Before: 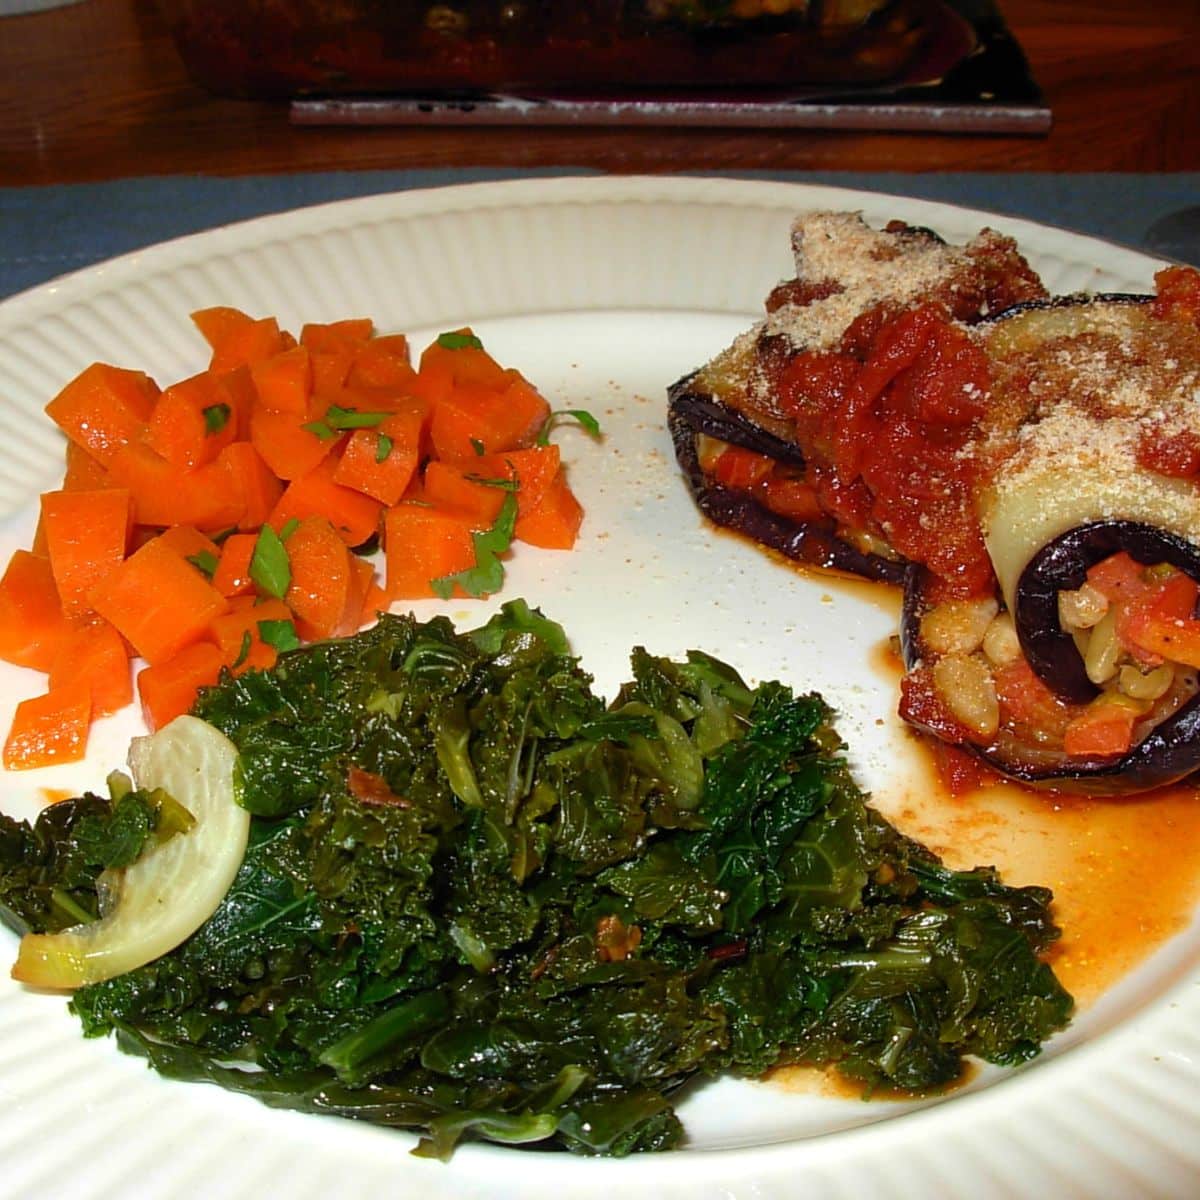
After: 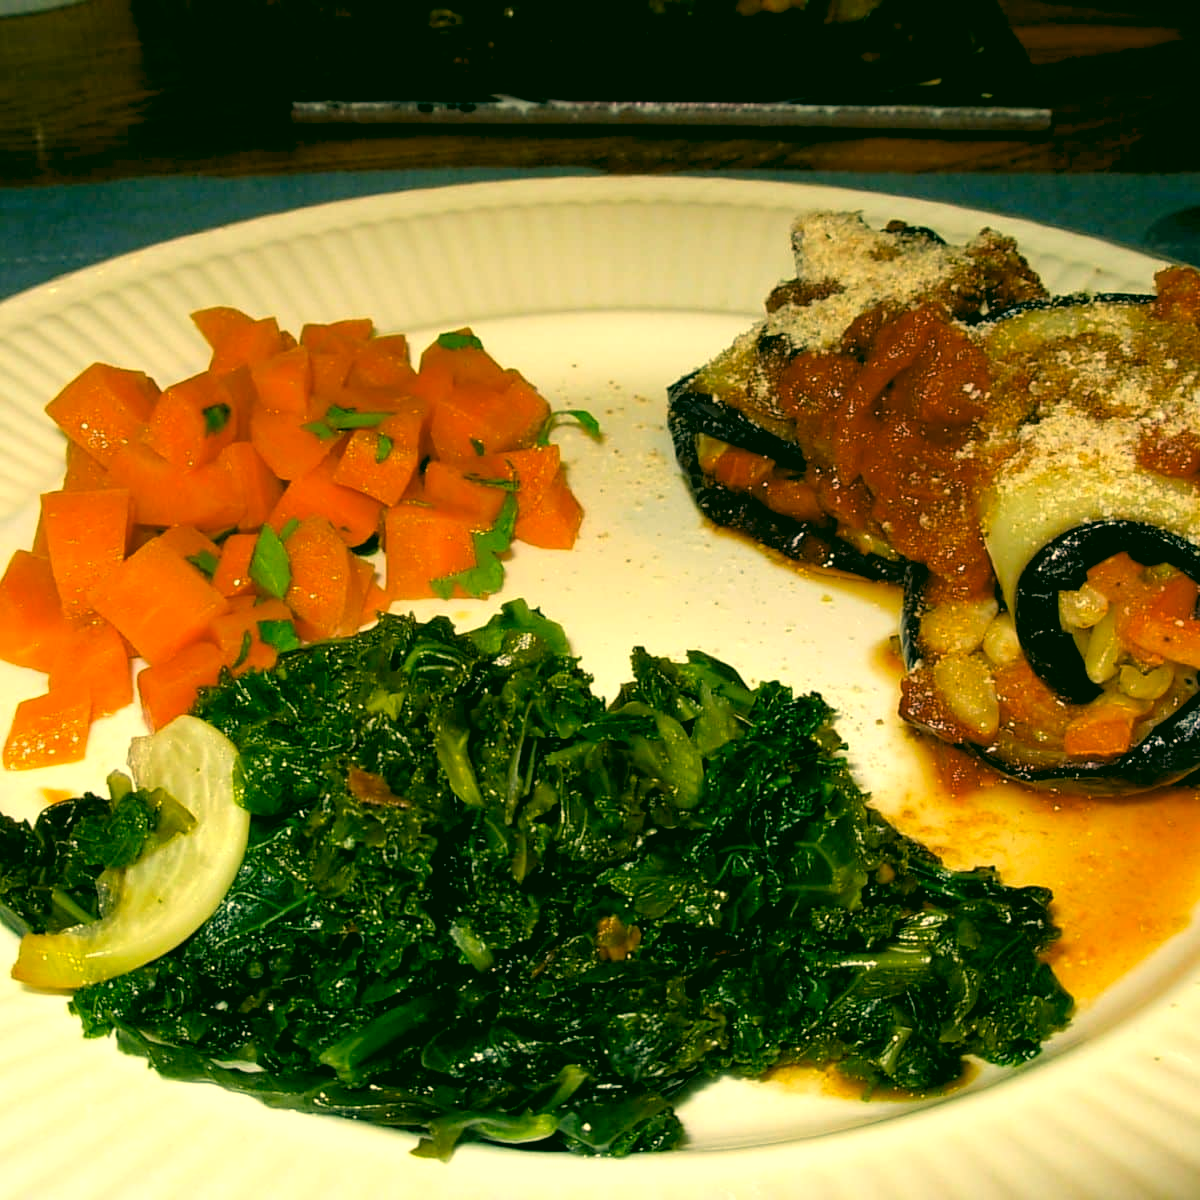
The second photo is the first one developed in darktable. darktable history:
color correction: highlights a* 5.62, highlights b* 33.57, shadows a* -25.86, shadows b* 4.02
exposure: exposure -0.05 EV
rgb levels: levels [[0.01, 0.419, 0.839], [0, 0.5, 1], [0, 0.5, 1]]
